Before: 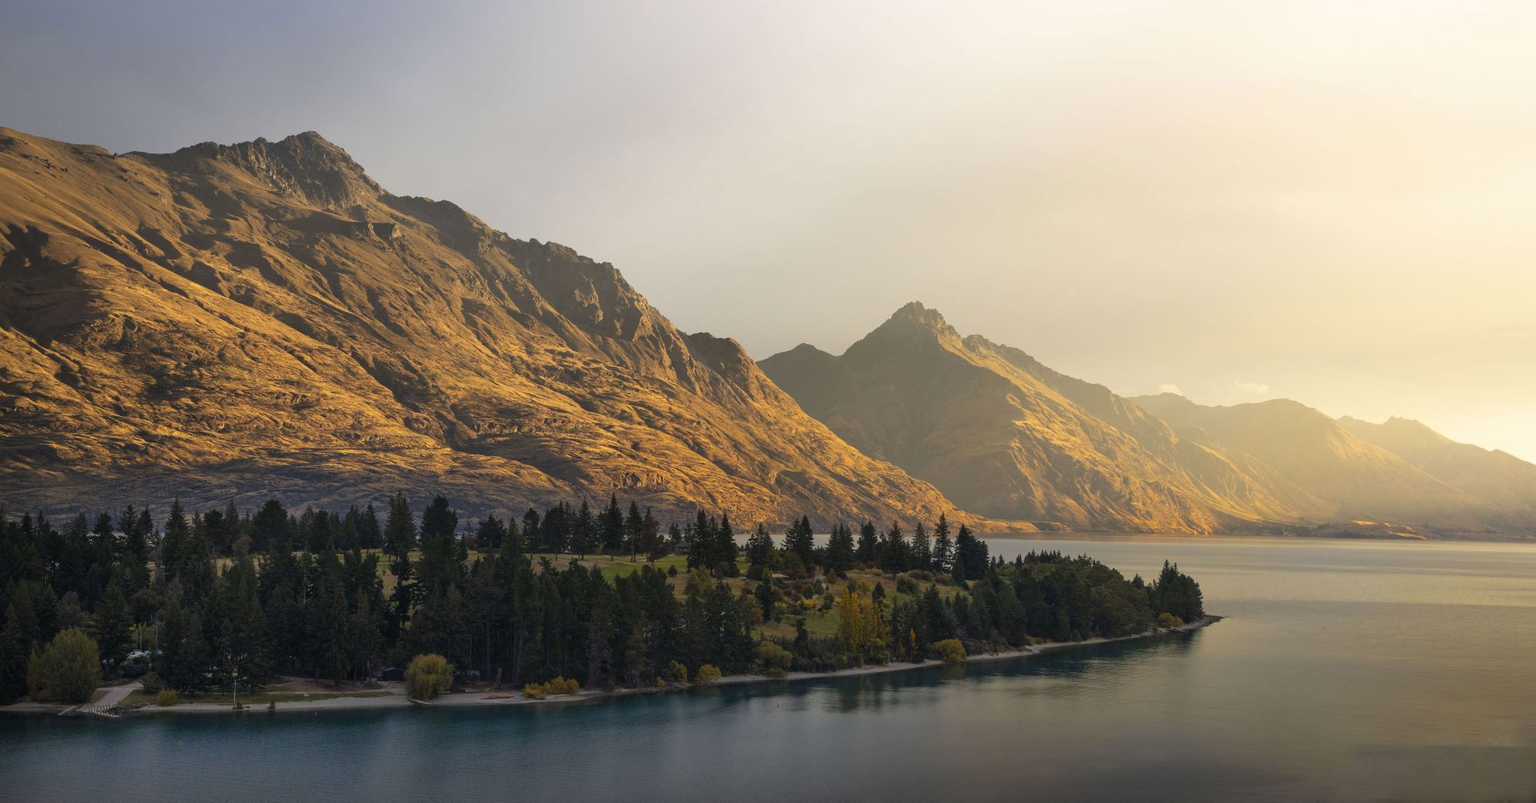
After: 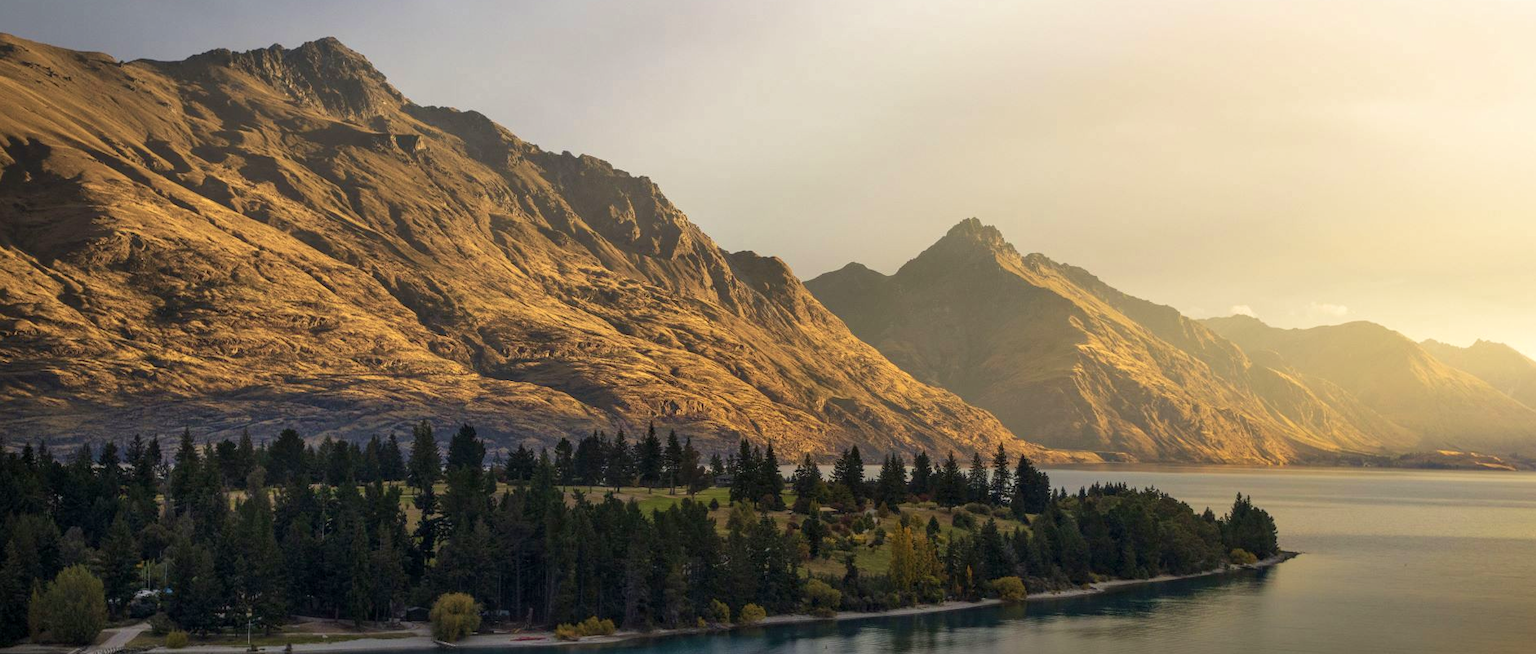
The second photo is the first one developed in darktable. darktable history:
velvia: on, module defaults
local contrast: on, module defaults
crop and rotate: angle 0.038°, top 12.056%, right 5.772%, bottom 11.165%
